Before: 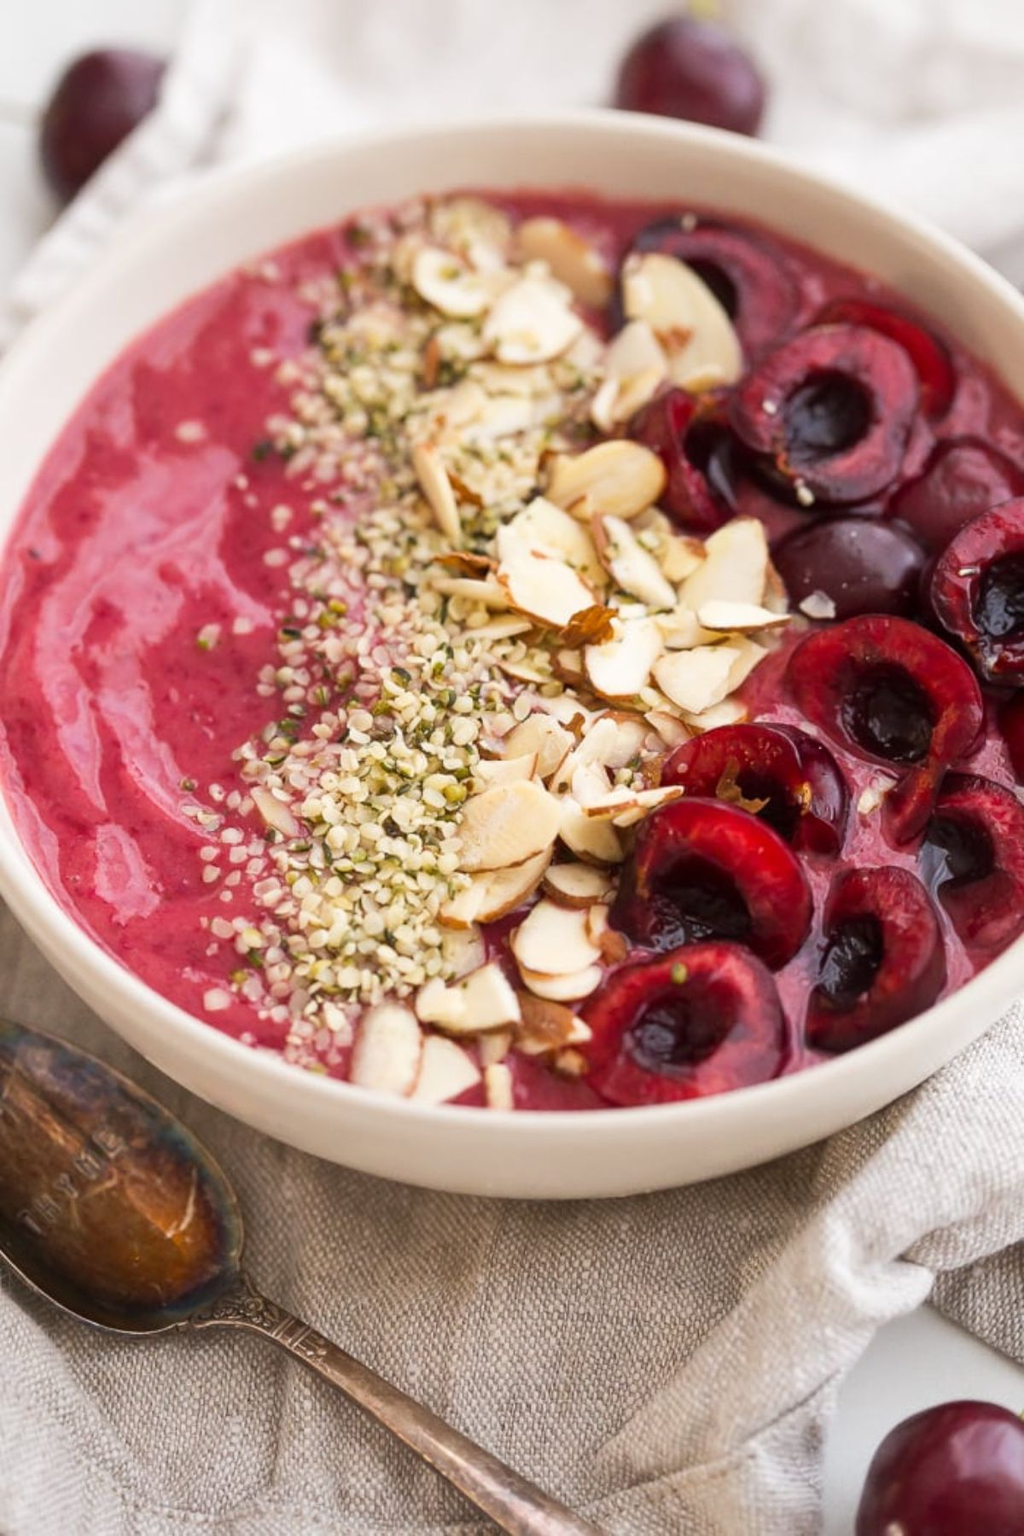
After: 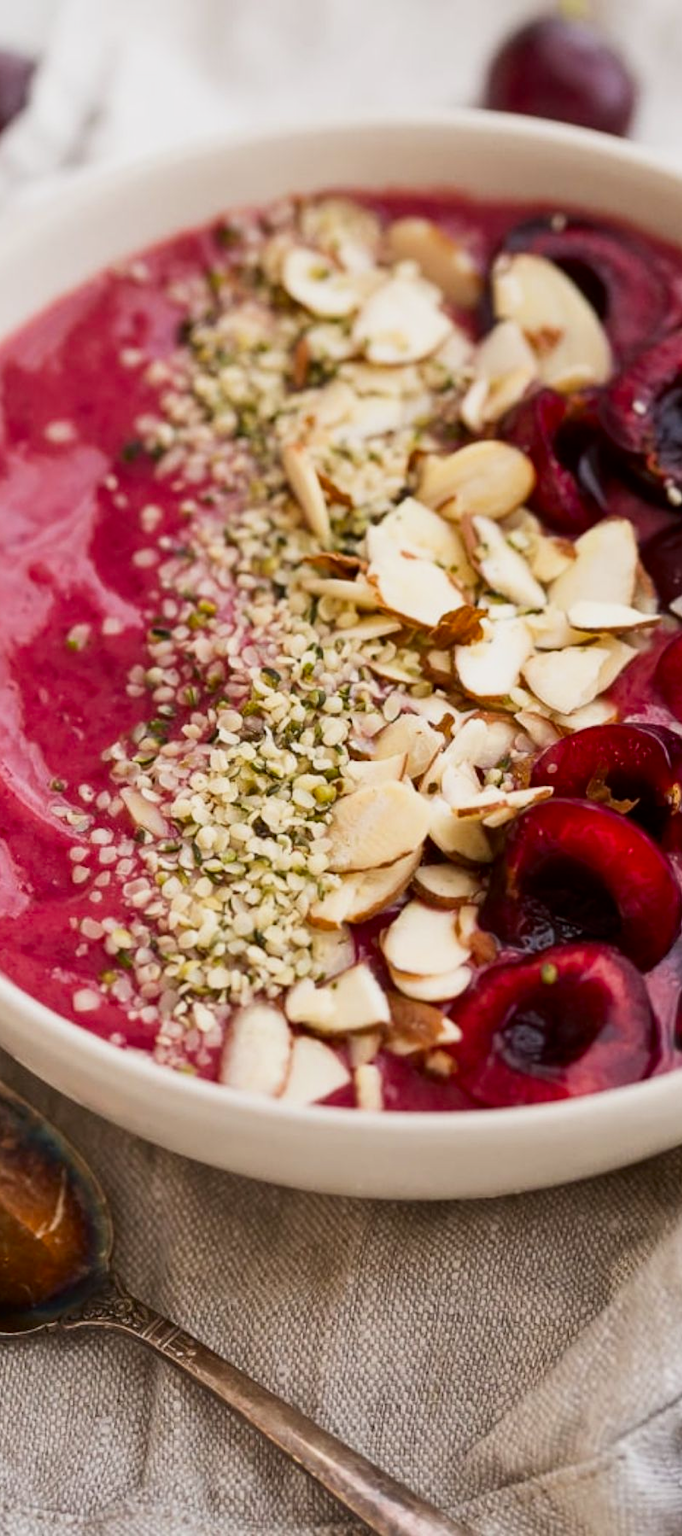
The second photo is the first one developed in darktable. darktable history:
filmic rgb: black relative exposure -9.43 EV, white relative exposure 3.03 EV, threshold 5.96 EV, hardness 6.16, enable highlight reconstruction true
crop and rotate: left 12.832%, right 20.543%
contrast brightness saturation: contrast 0.067, brightness -0.128, saturation 0.058
